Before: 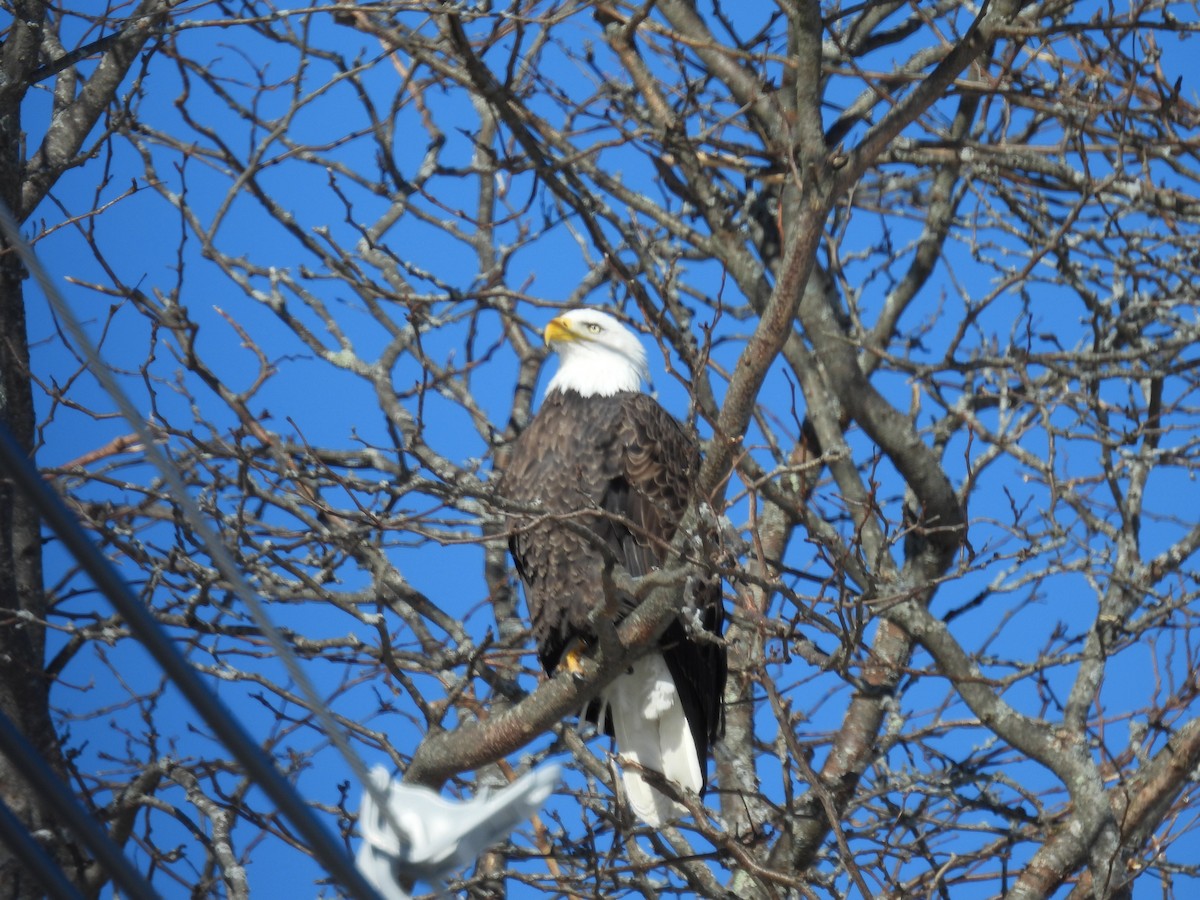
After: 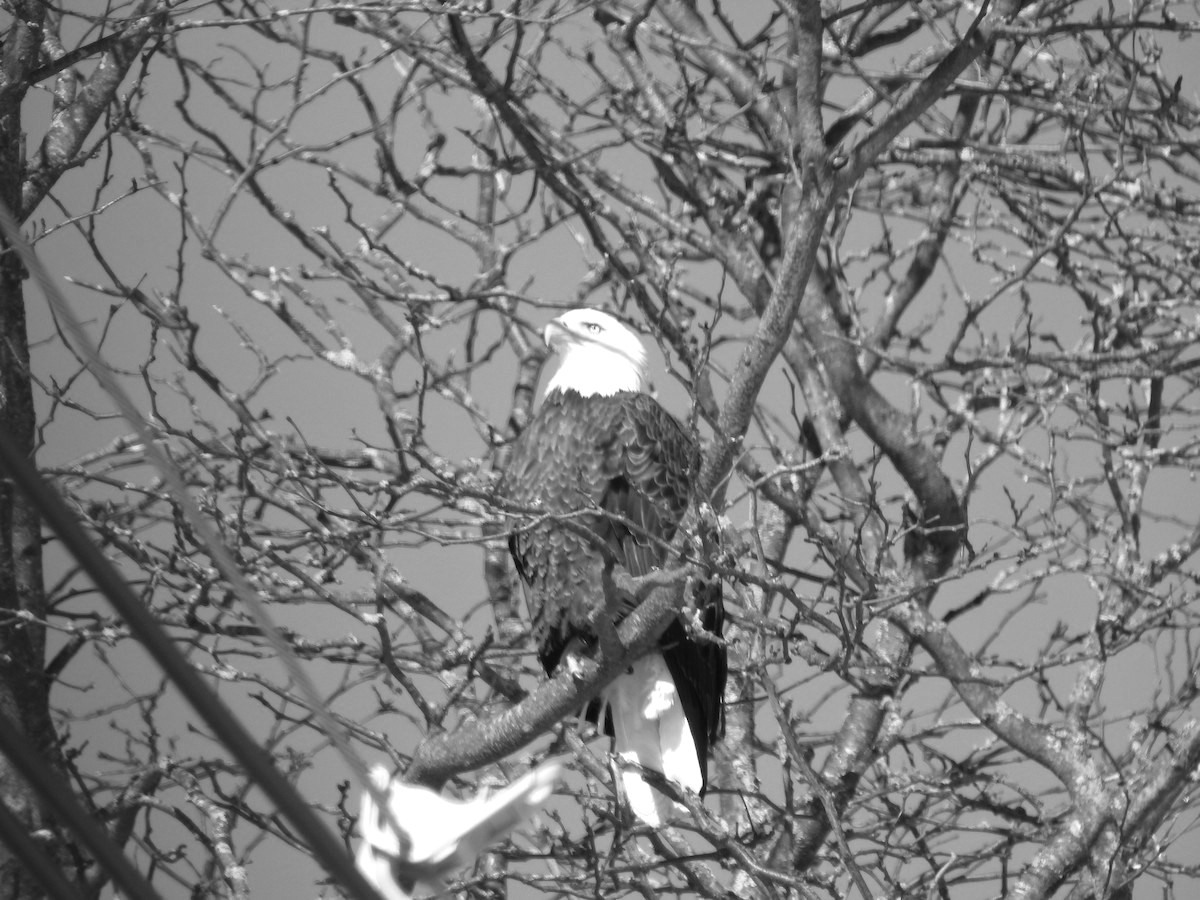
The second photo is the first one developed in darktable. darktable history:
exposure: black level correction 0, exposure 0.6 EV, compensate exposure bias true, compensate highlight preservation false
color correction: highlights a* 10.12, highlights b* 39.04, shadows a* 14.62, shadows b* 3.37
monochrome: a 32, b 64, size 2.3
